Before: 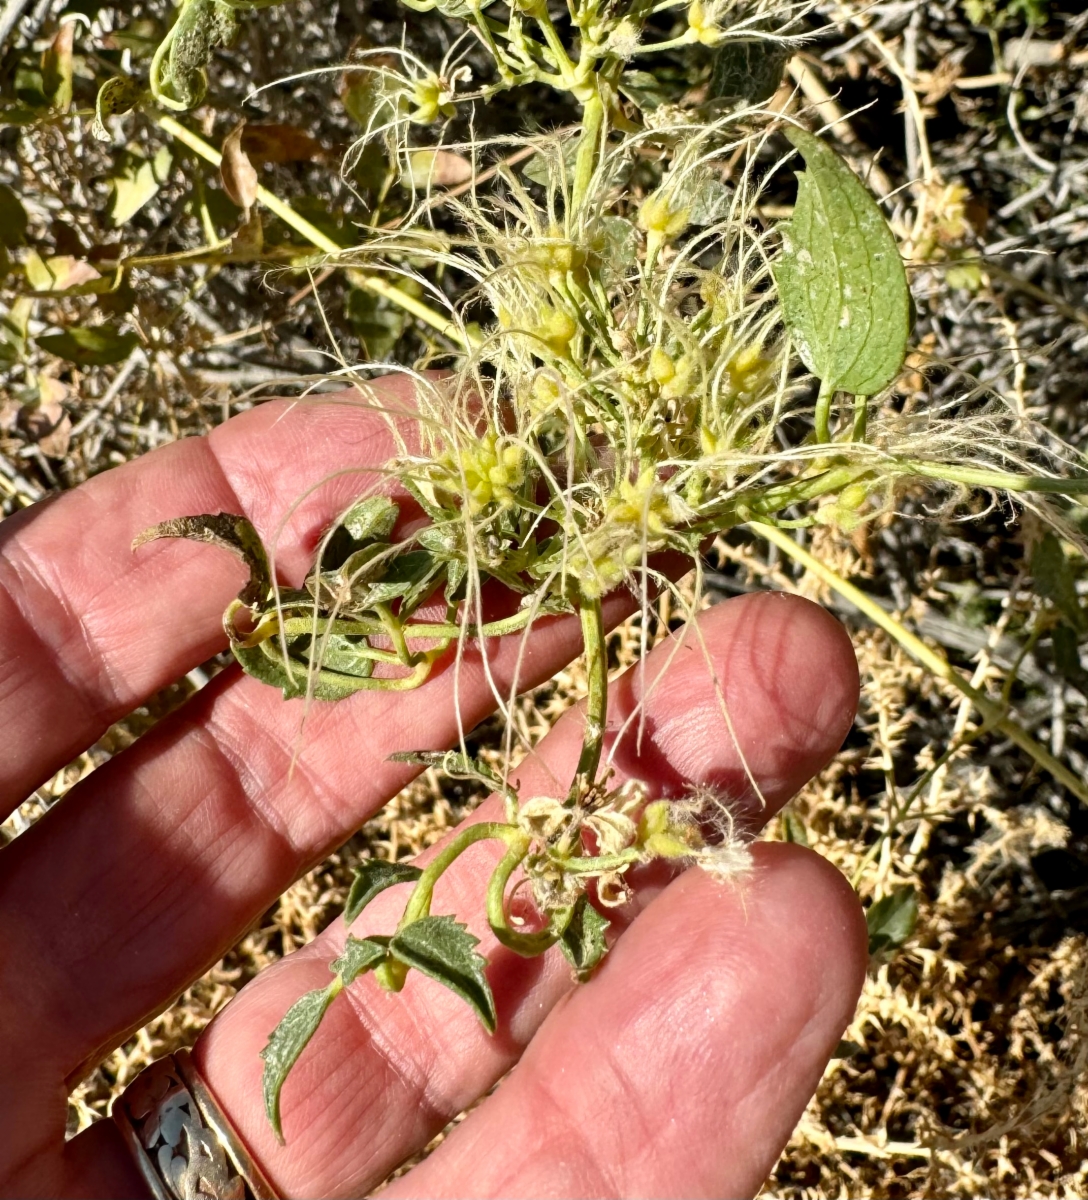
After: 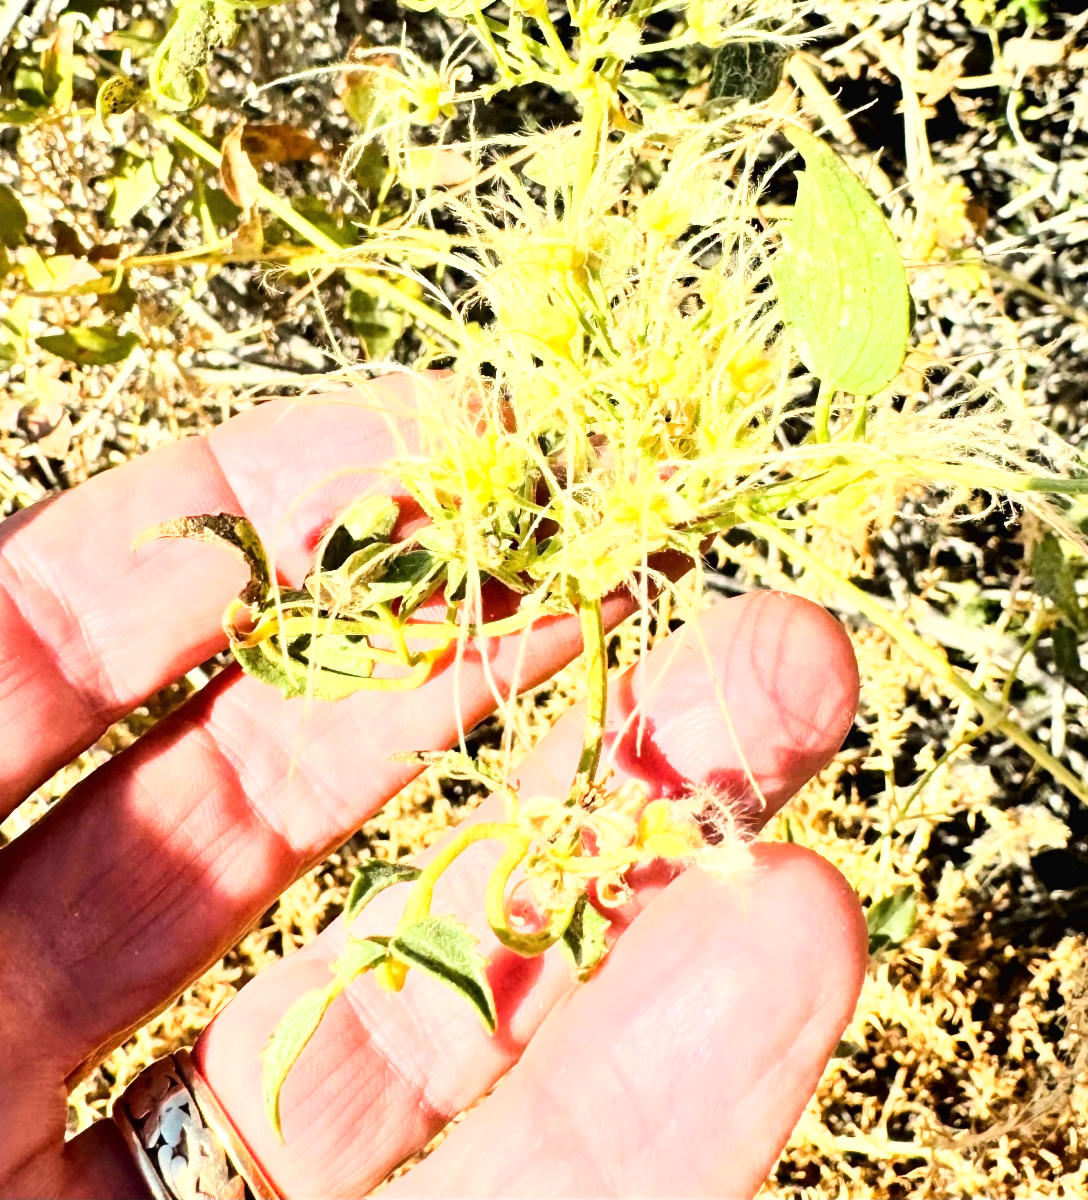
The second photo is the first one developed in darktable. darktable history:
base curve: curves: ch0 [(0, 0.003) (0.001, 0.002) (0.006, 0.004) (0.02, 0.022) (0.048, 0.086) (0.094, 0.234) (0.162, 0.431) (0.258, 0.629) (0.385, 0.8) (0.548, 0.918) (0.751, 0.988) (1, 1)]
exposure: black level correction 0, exposure 1.097 EV, compensate highlight preservation false
